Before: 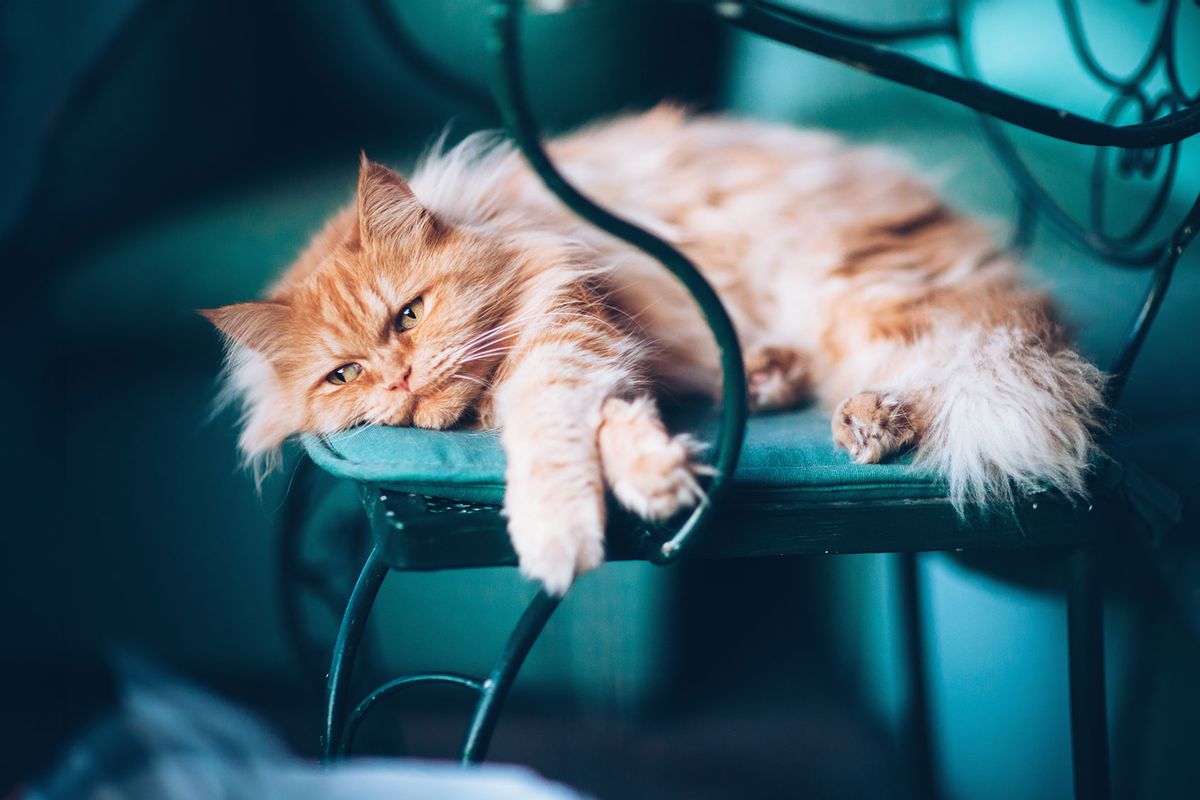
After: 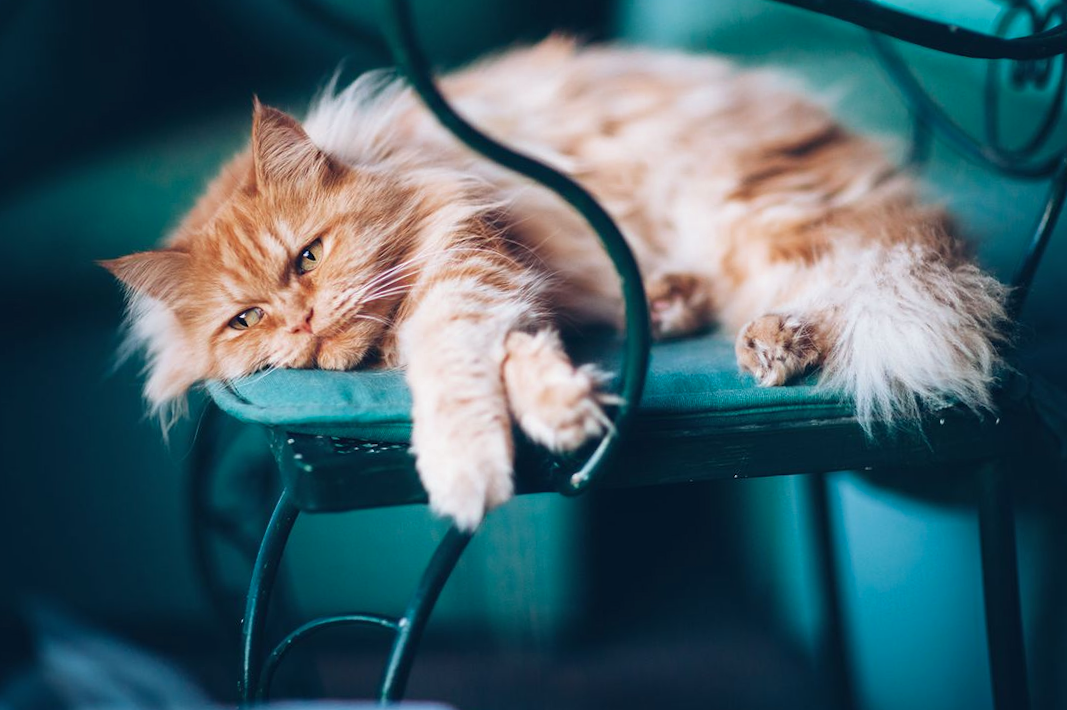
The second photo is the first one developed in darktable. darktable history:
color zones: curves: ch0 [(0, 0.444) (0.143, 0.442) (0.286, 0.441) (0.429, 0.441) (0.571, 0.441) (0.714, 0.441) (0.857, 0.442) (1, 0.444)]
crop and rotate: angle 2.42°, left 5.512%, top 5.693%
